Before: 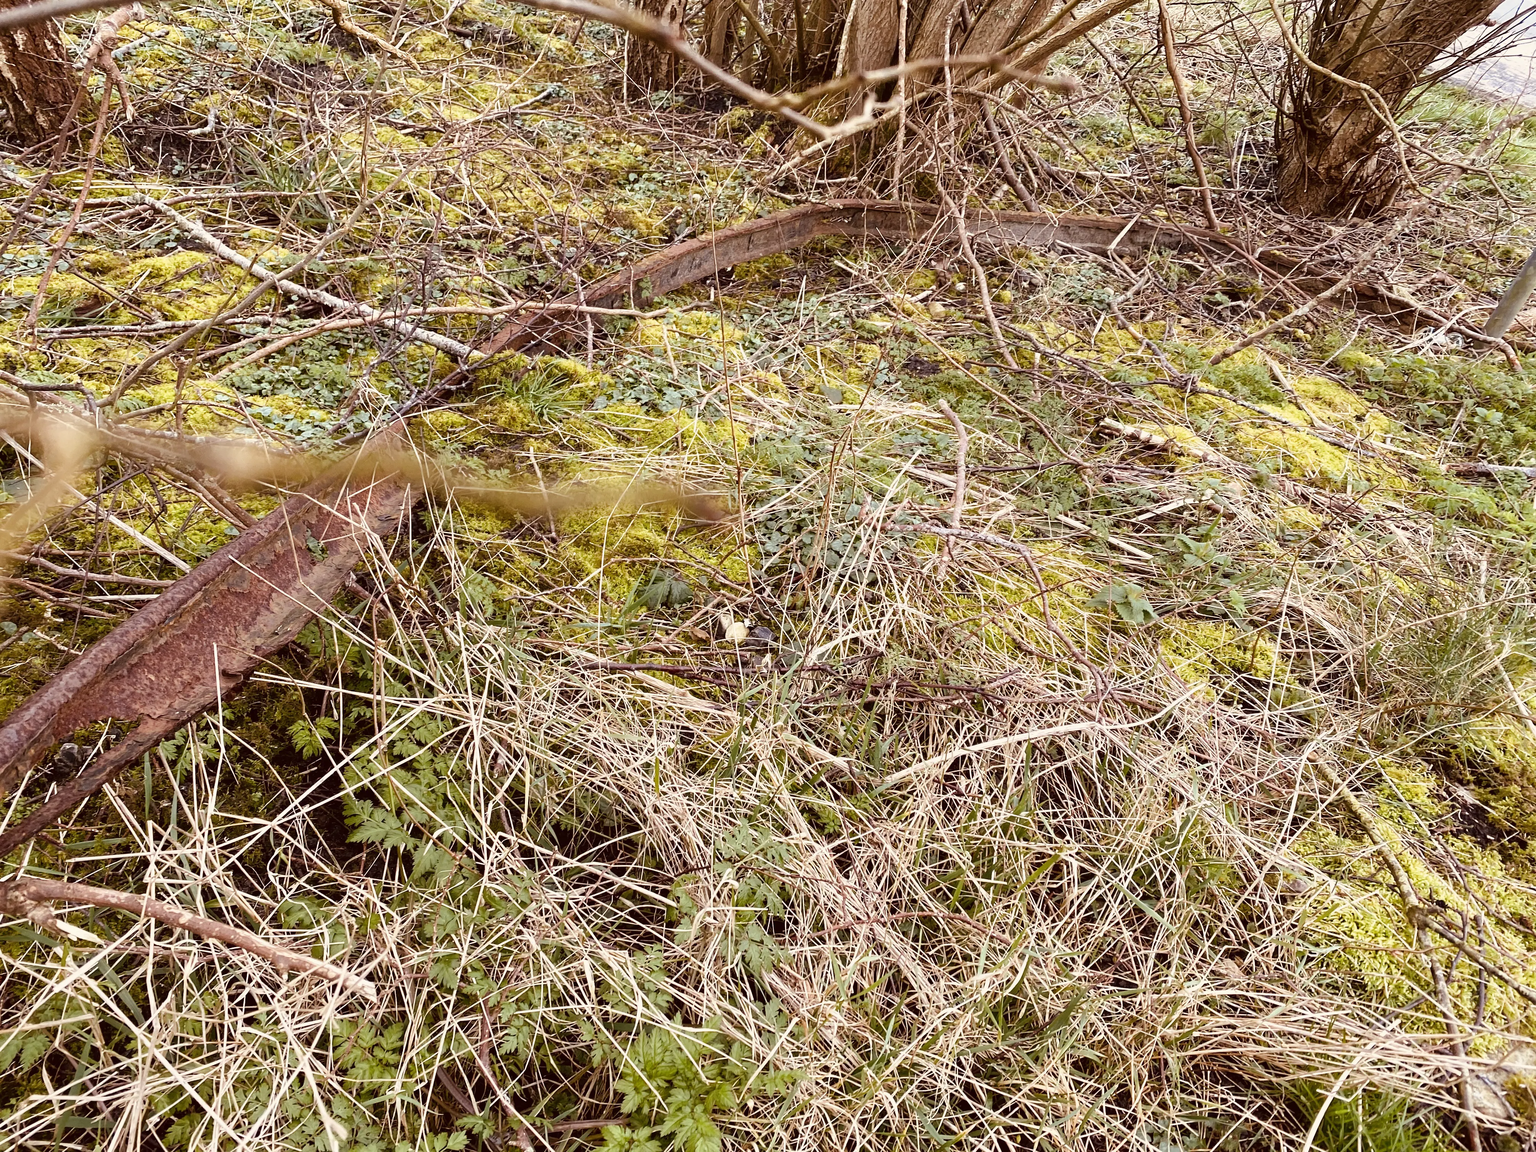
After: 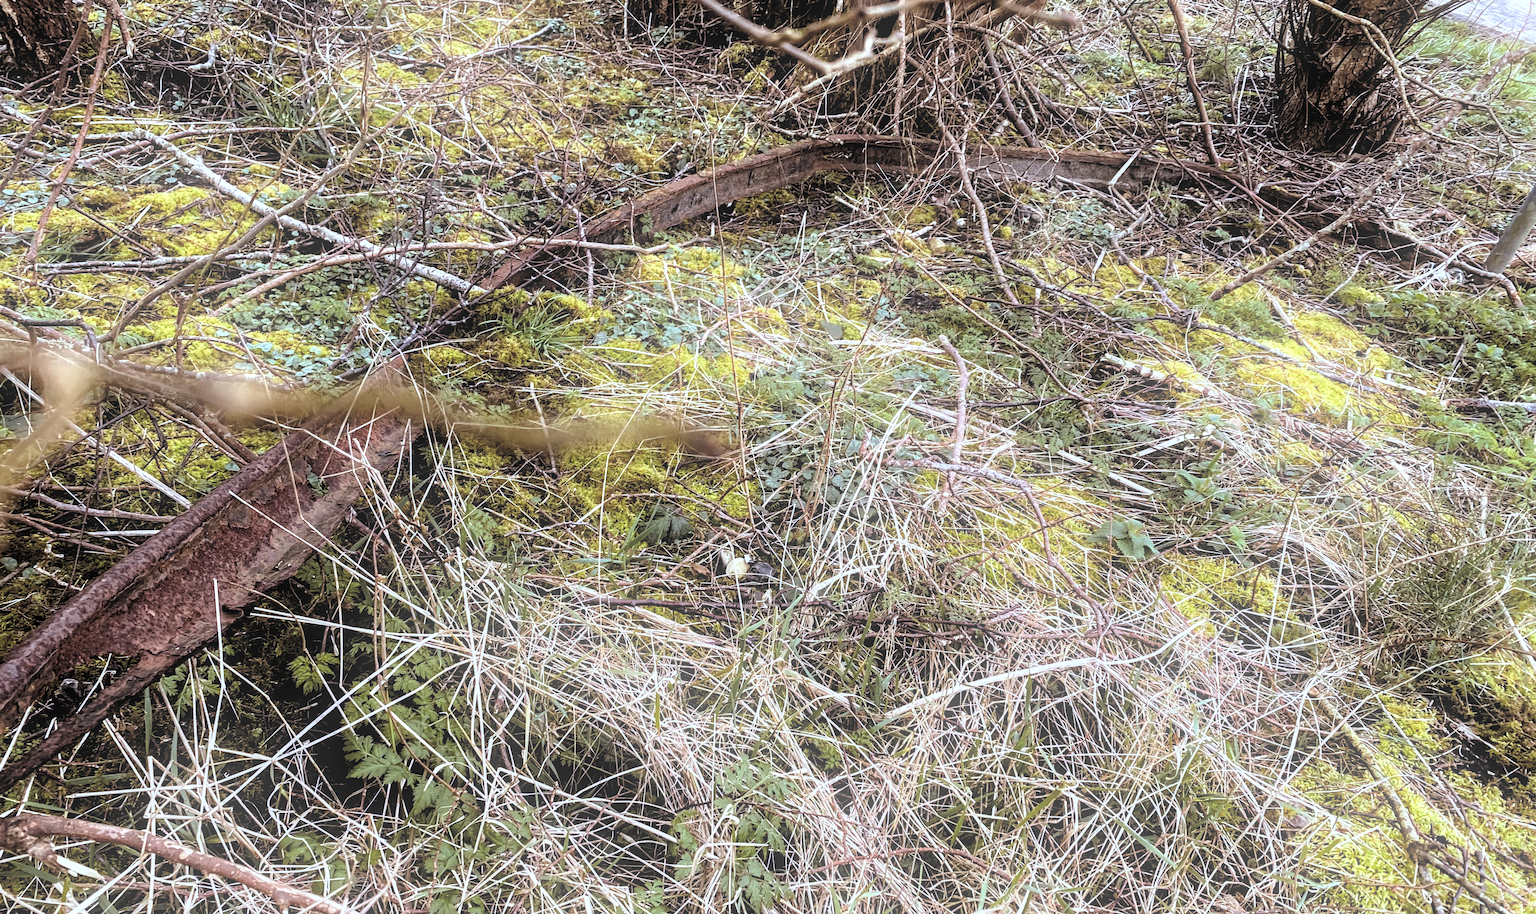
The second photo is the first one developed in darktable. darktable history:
color calibration: x 0.372, y 0.386, temperature 4283.97 K
contrast equalizer: y [[0.518, 0.517, 0.501, 0.5, 0.5, 0.5], [0.5 ×6], [0.5 ×6], [0 ×6], [0 ×6]]
rgb levels: levels [[0.034, 0.472, 0.904], [0, 0.5, 1], [0, 0.5, 1]]
rgb curve: curves: ch0 [(0, 0.186) (0.314, 0.284) (0.775, 0.708) (1, 1)], compensate middle gray true, preserve colors none
crop and rotate: top 5.667%, bottom 14.937%
bloom: threshold 82.5%, strength 16.25%
local contrast: on, module defaults
